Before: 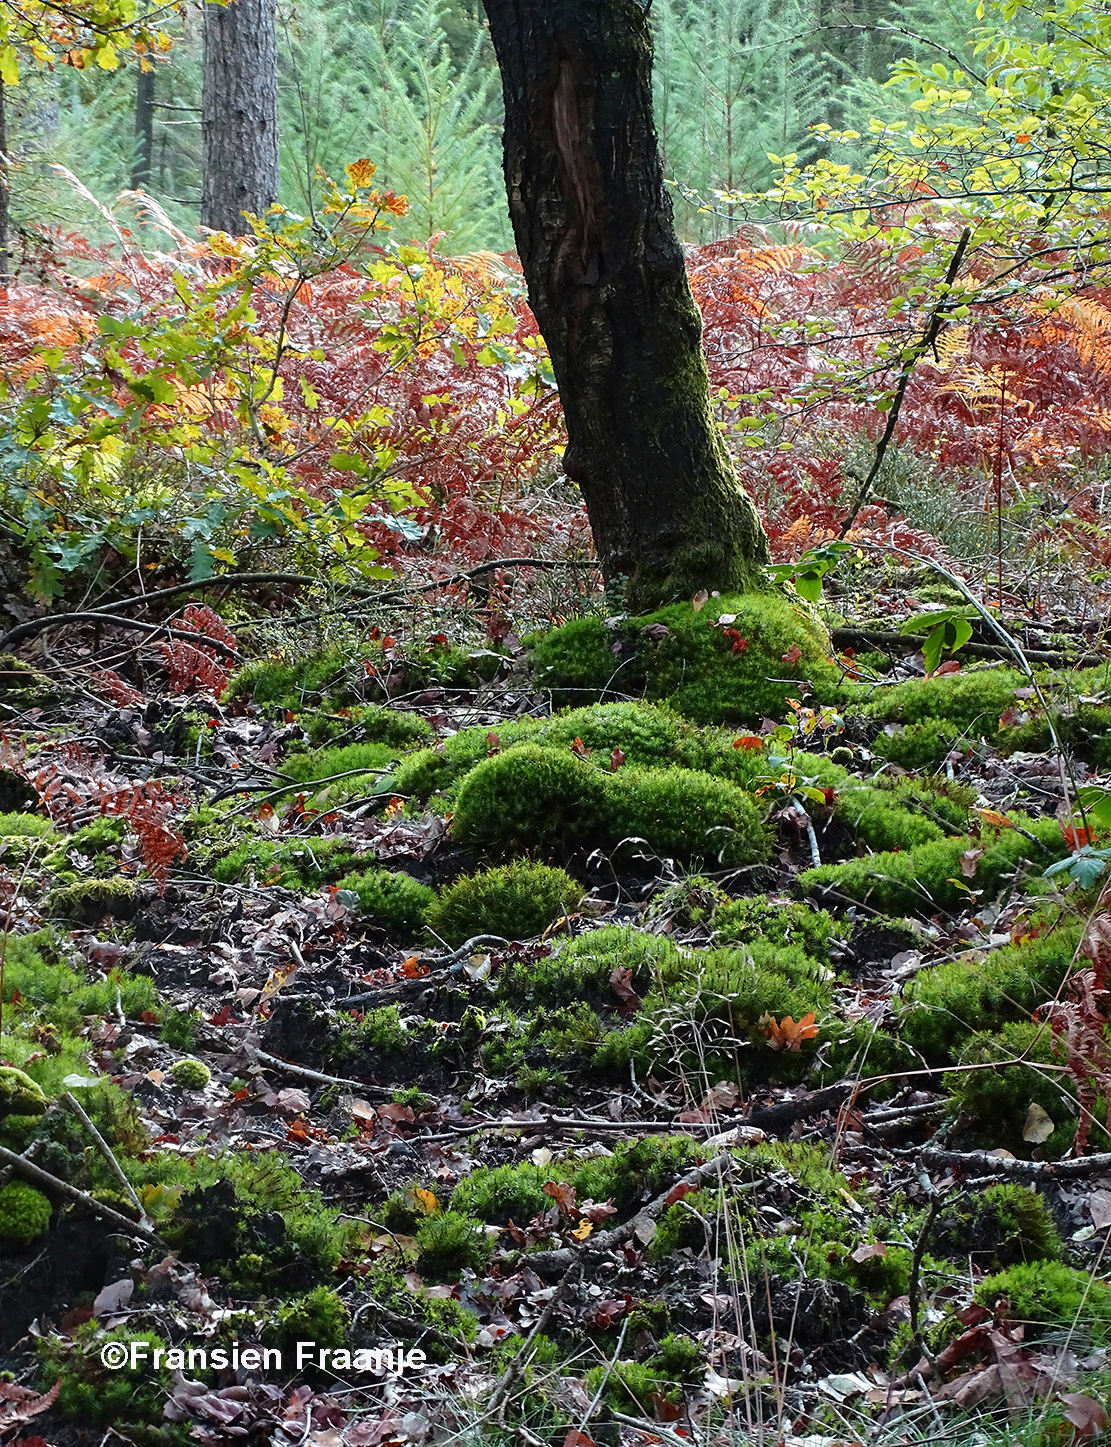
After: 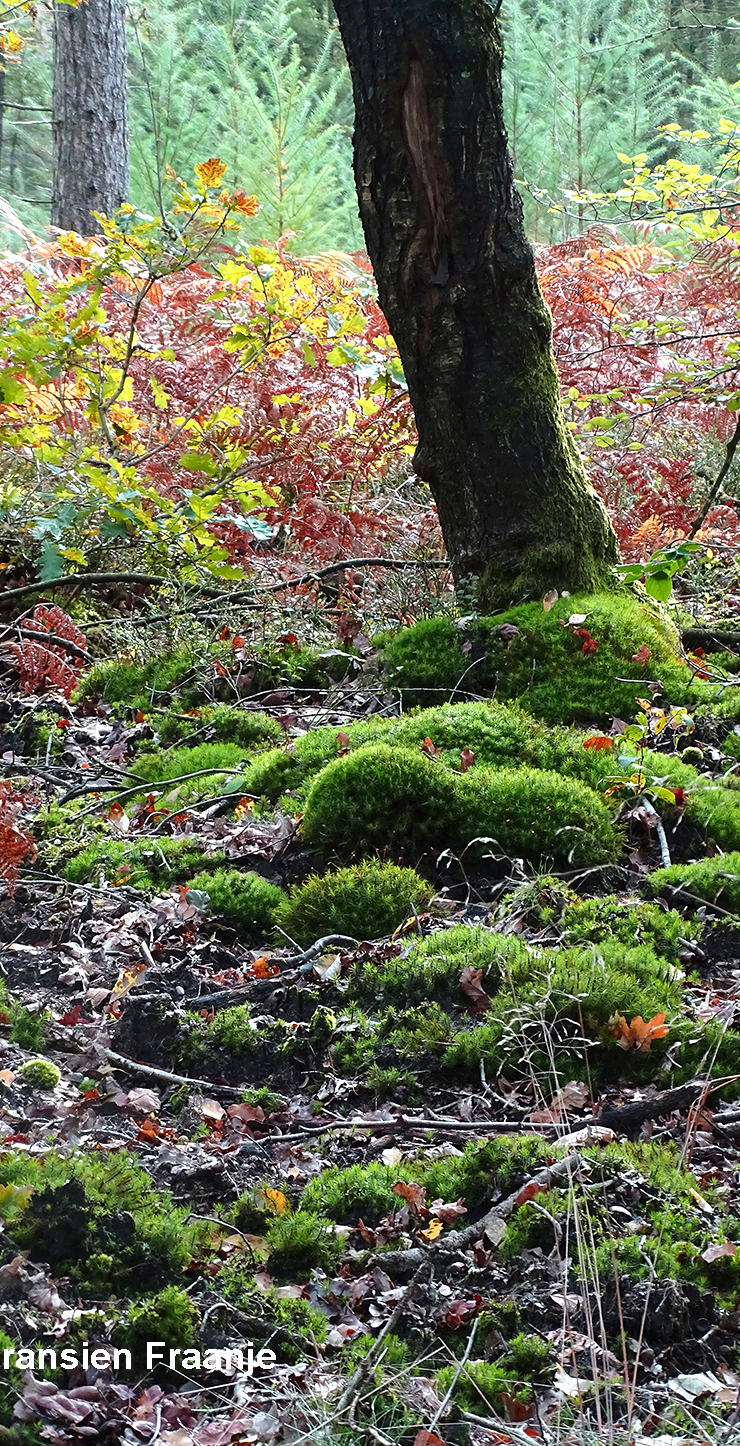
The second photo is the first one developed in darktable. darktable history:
crop and rotate: left 13.537%, right 19.796%
exposure: exposure 0.376 EV, compensate highlight preservation false
